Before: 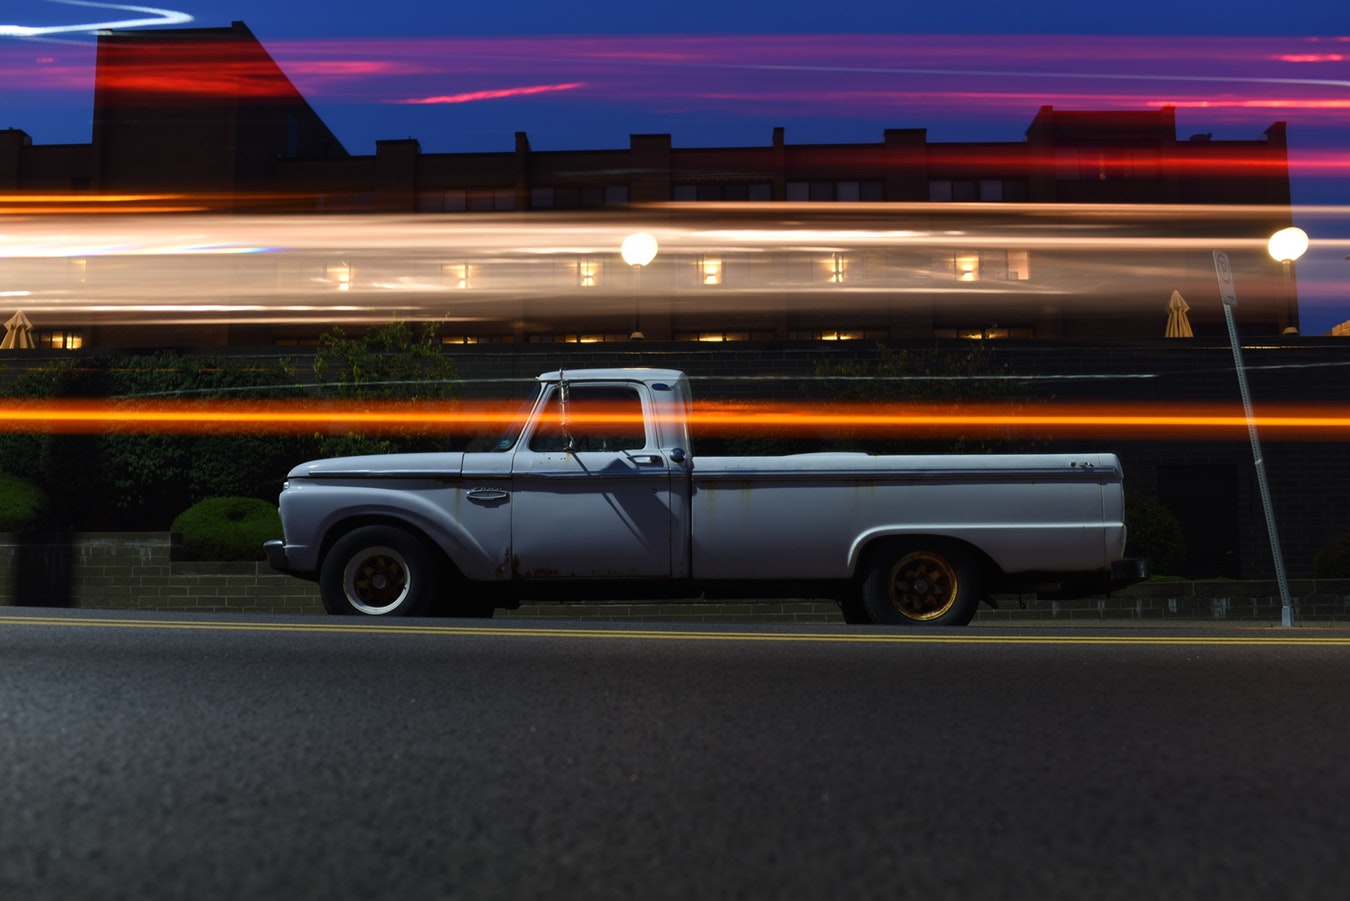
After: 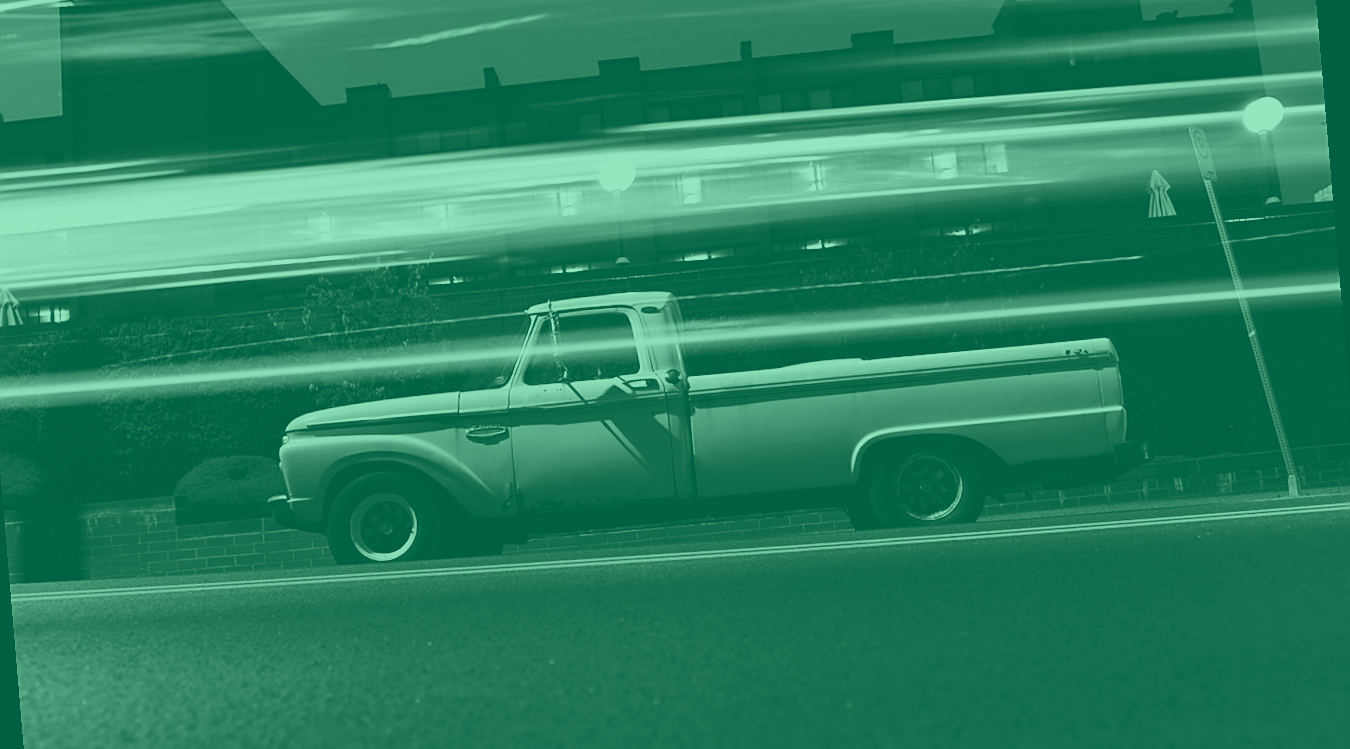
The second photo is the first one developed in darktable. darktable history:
rotate and perspective: rotation -4.86°, automatic cropping off
crop and rotate: left 2.991%, top 13.302%, right 1.981%, bottom 12.636%
sharpen: on, module defaults
color contrast: green-magenta contrast 0.85, blue-yellow contrast 1.25, unbound 0
levels: levels [0, 0.498, 1]
colorize: hue 147.6°, saturation 65%, lightness 21.64%
base curve: curves: ch0 [(0, 0) (0.036, 0.037) (0.121, 0.228) (0.46, 0.76) (0.859, 0.983) (1, 1)], preserve colors none
